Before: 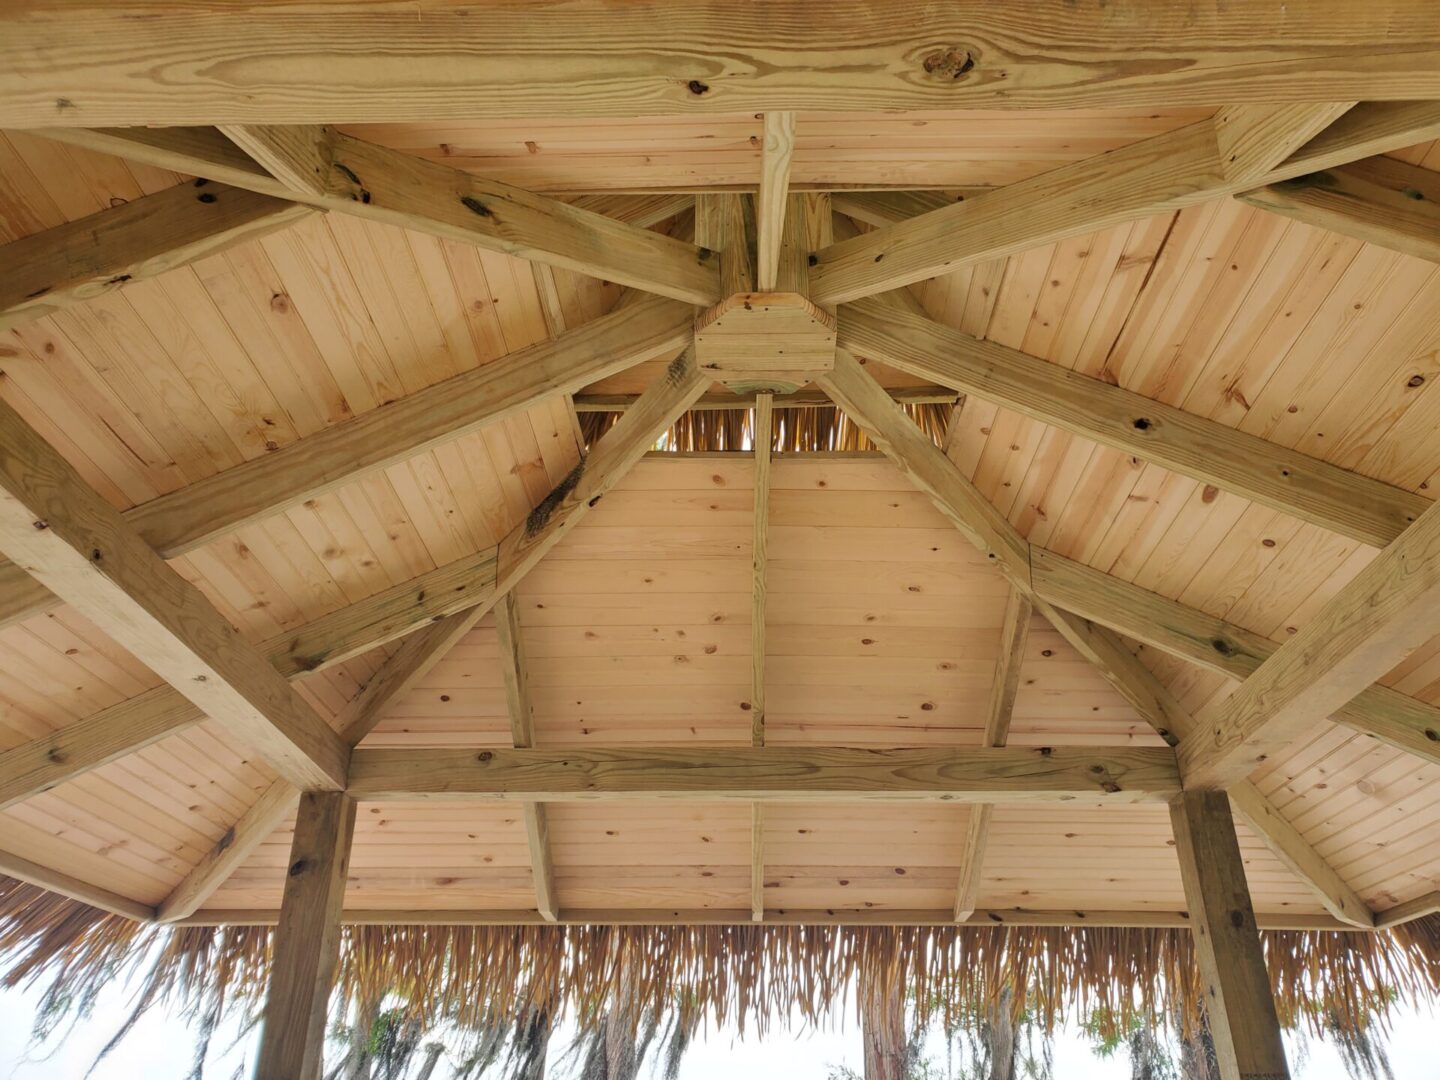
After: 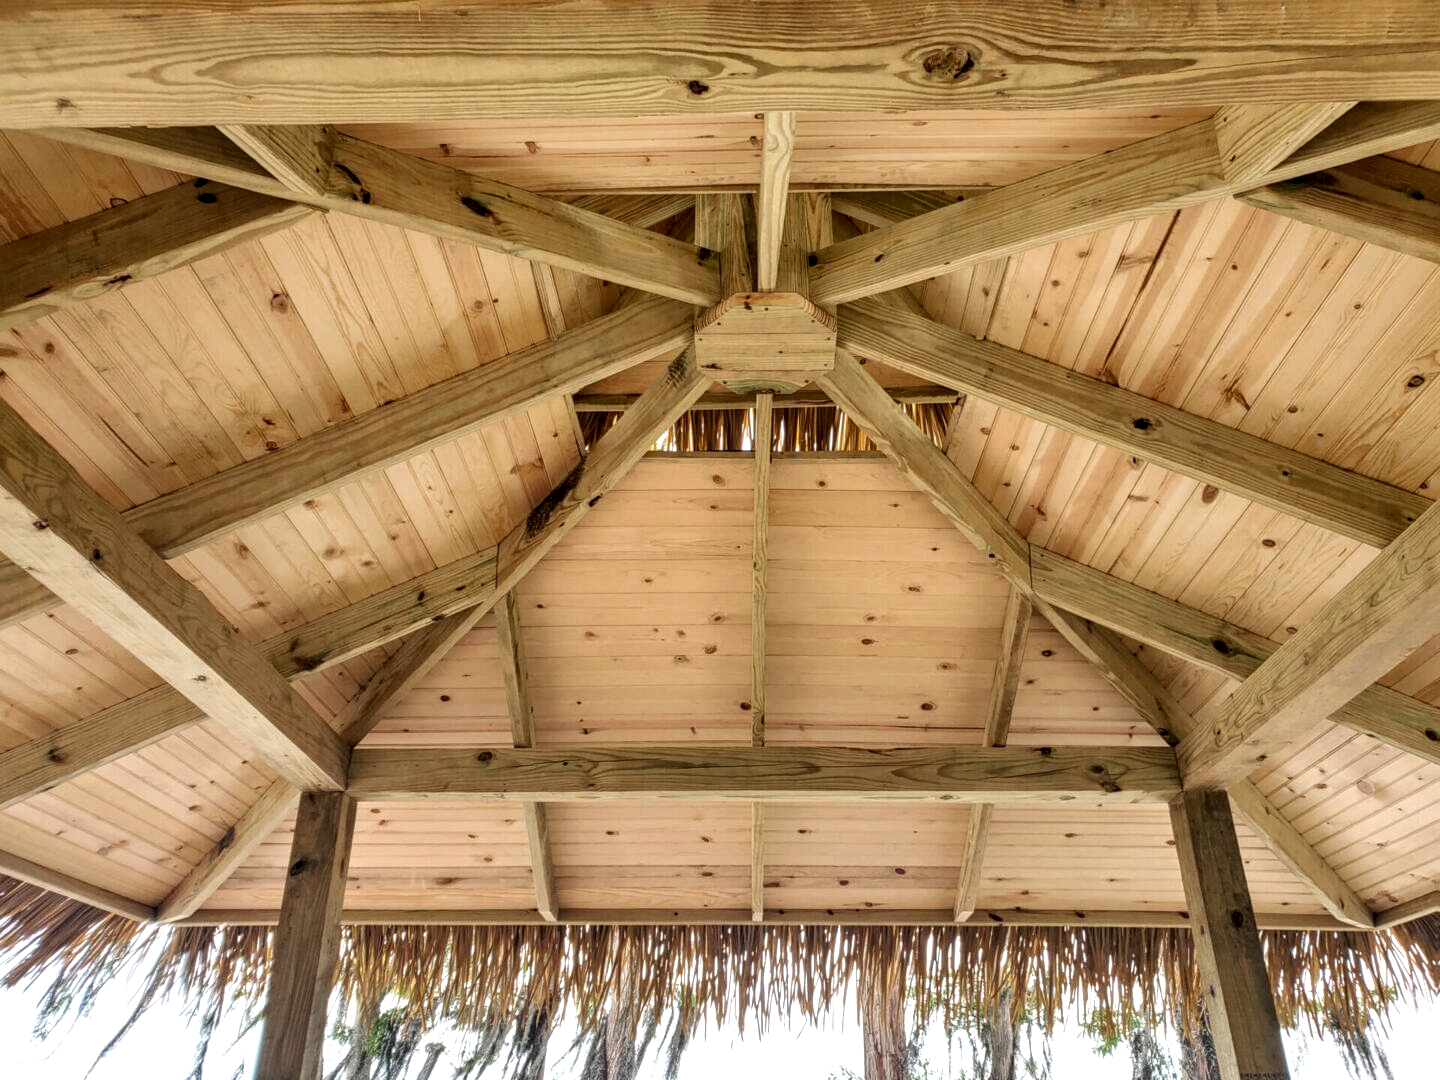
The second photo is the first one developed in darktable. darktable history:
local contrast: highlights 79%, shadows 56%, detail 175%, midtone range 0.428
exposure: exposure 0.2 EV, compensate highlight preservation false
